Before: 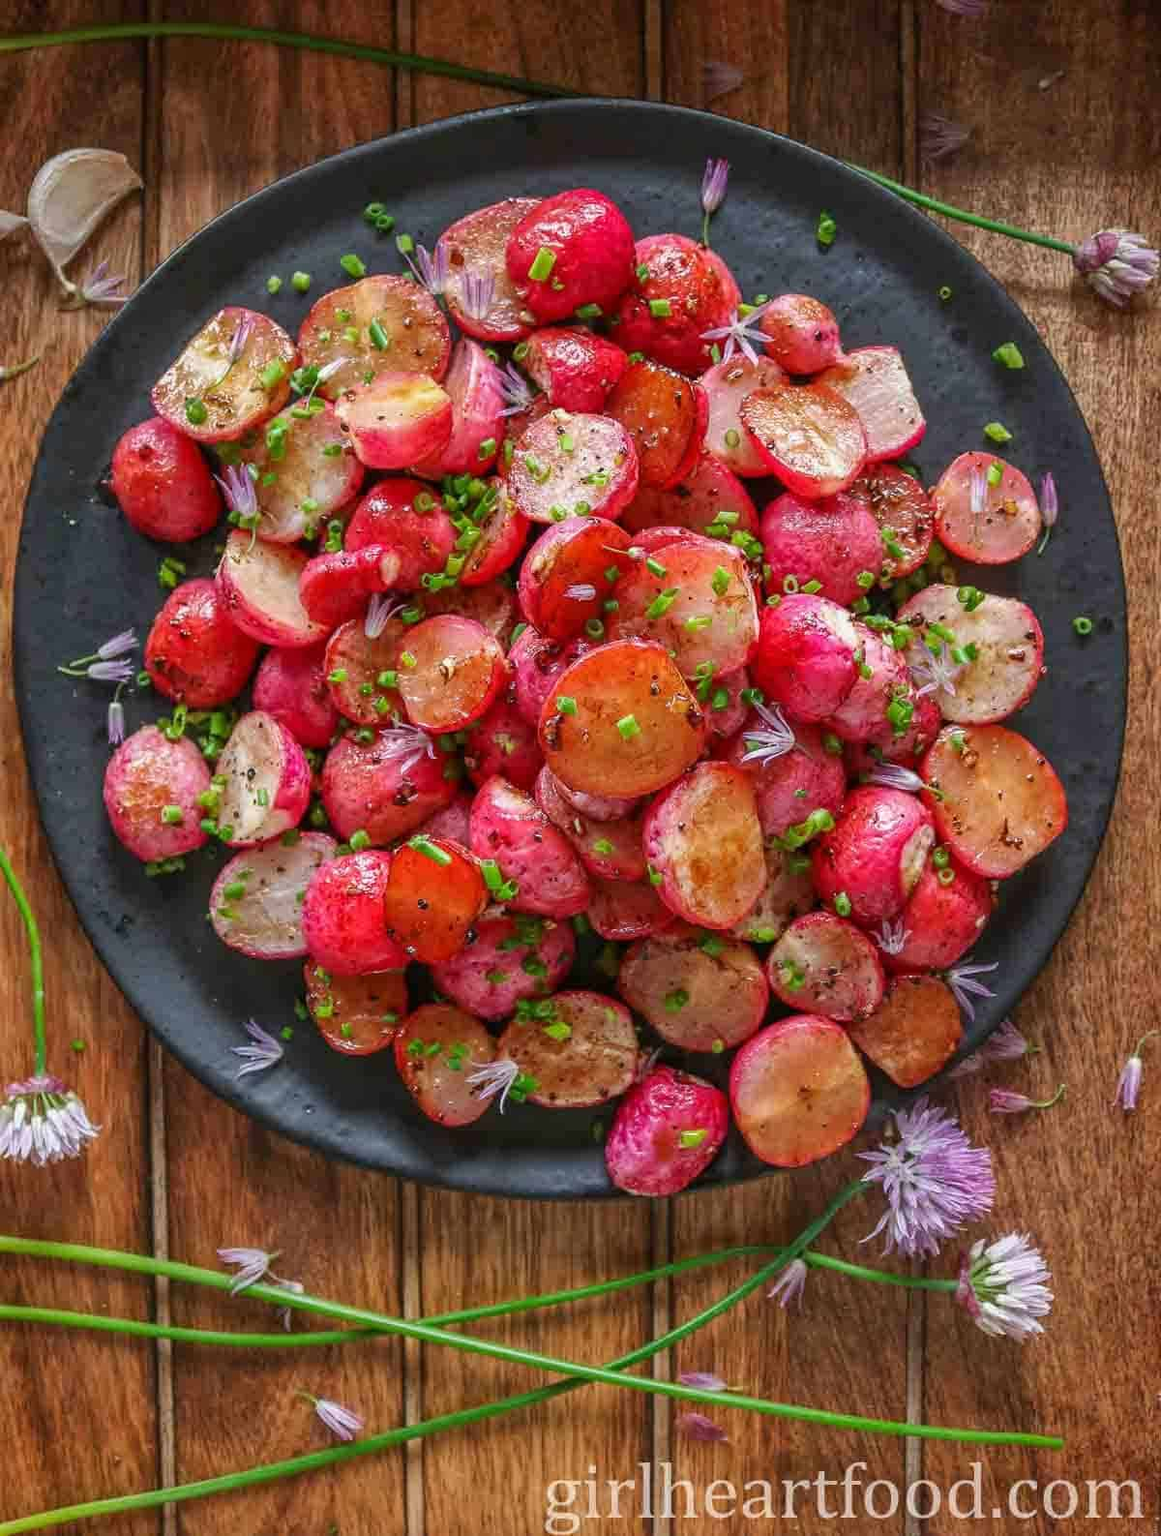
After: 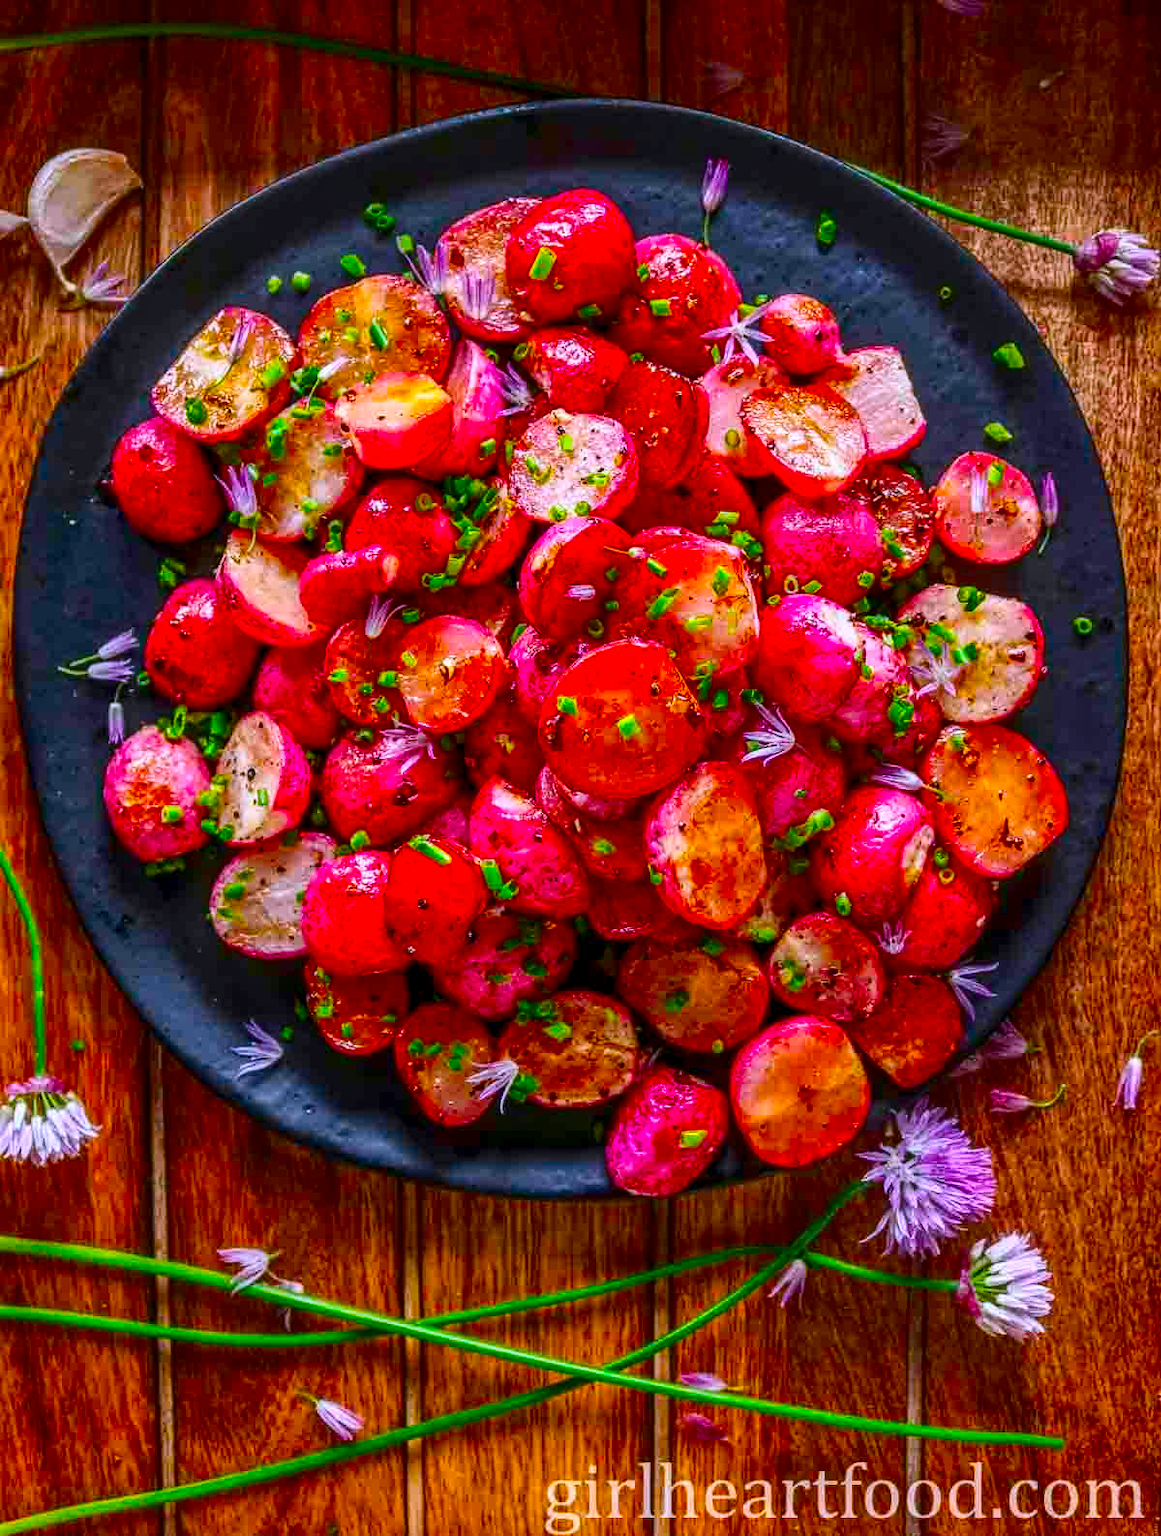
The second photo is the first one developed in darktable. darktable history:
white balance: red 1.004, blue 1.096
color balance: input saturation 134.34%, contrast -10.04%, contrast fulcrum 19.67%, output saturation 133.51%
contrast brightness saturation: contrast 0.19, brightness -0.11, saturation 0.21
local contrast: detail 130%
